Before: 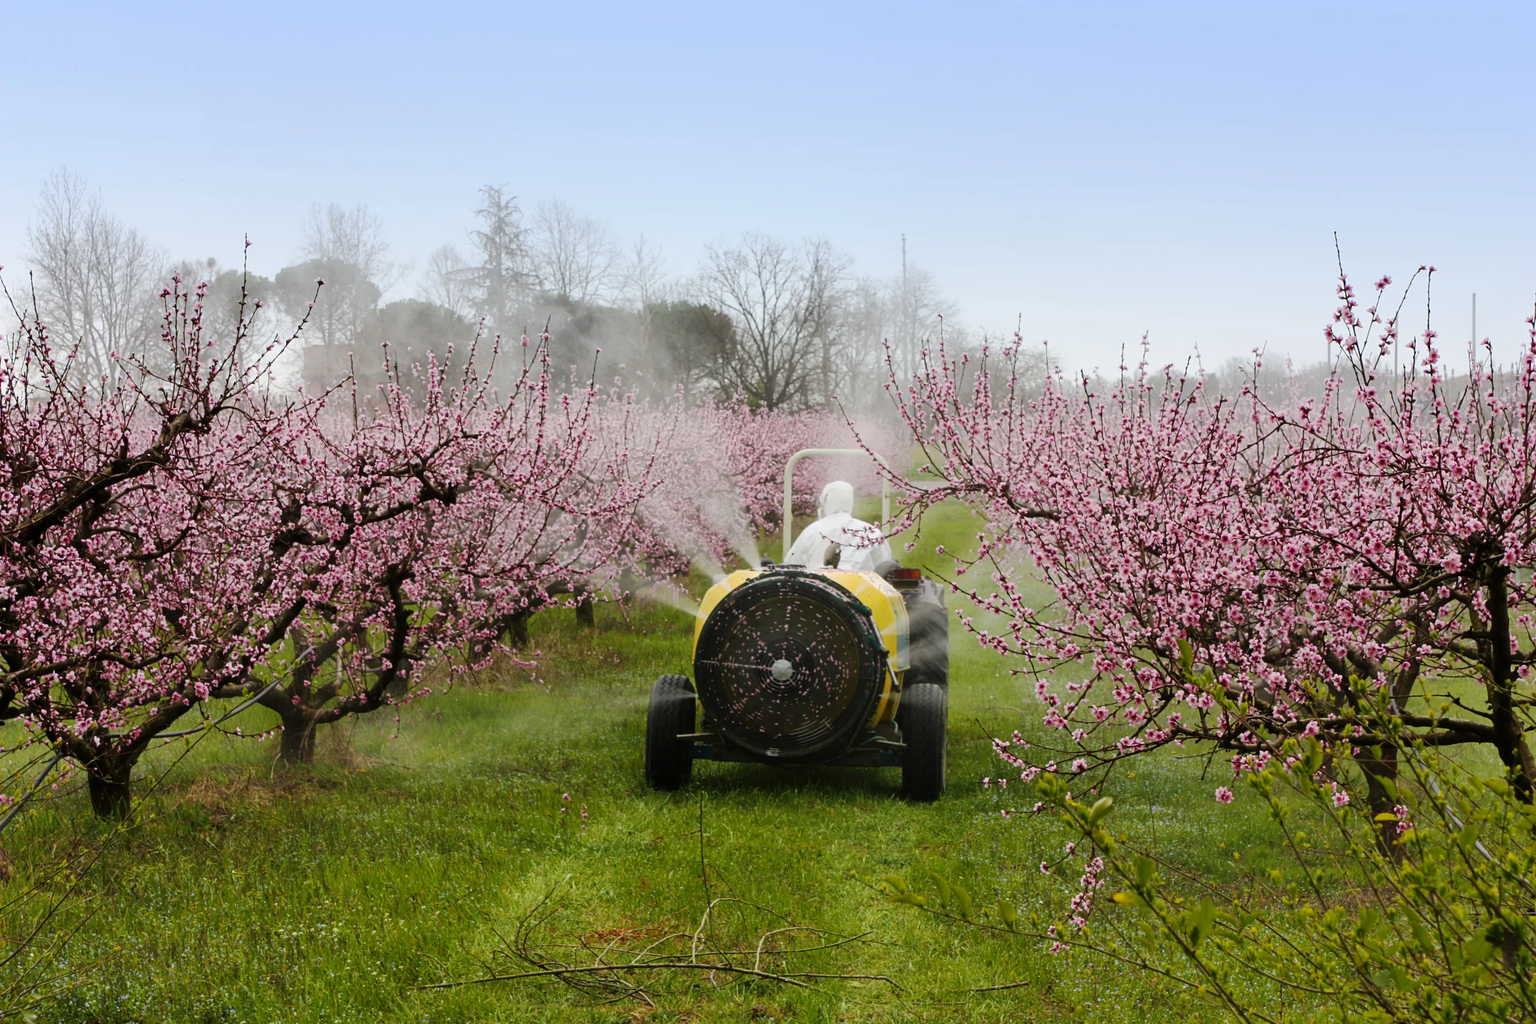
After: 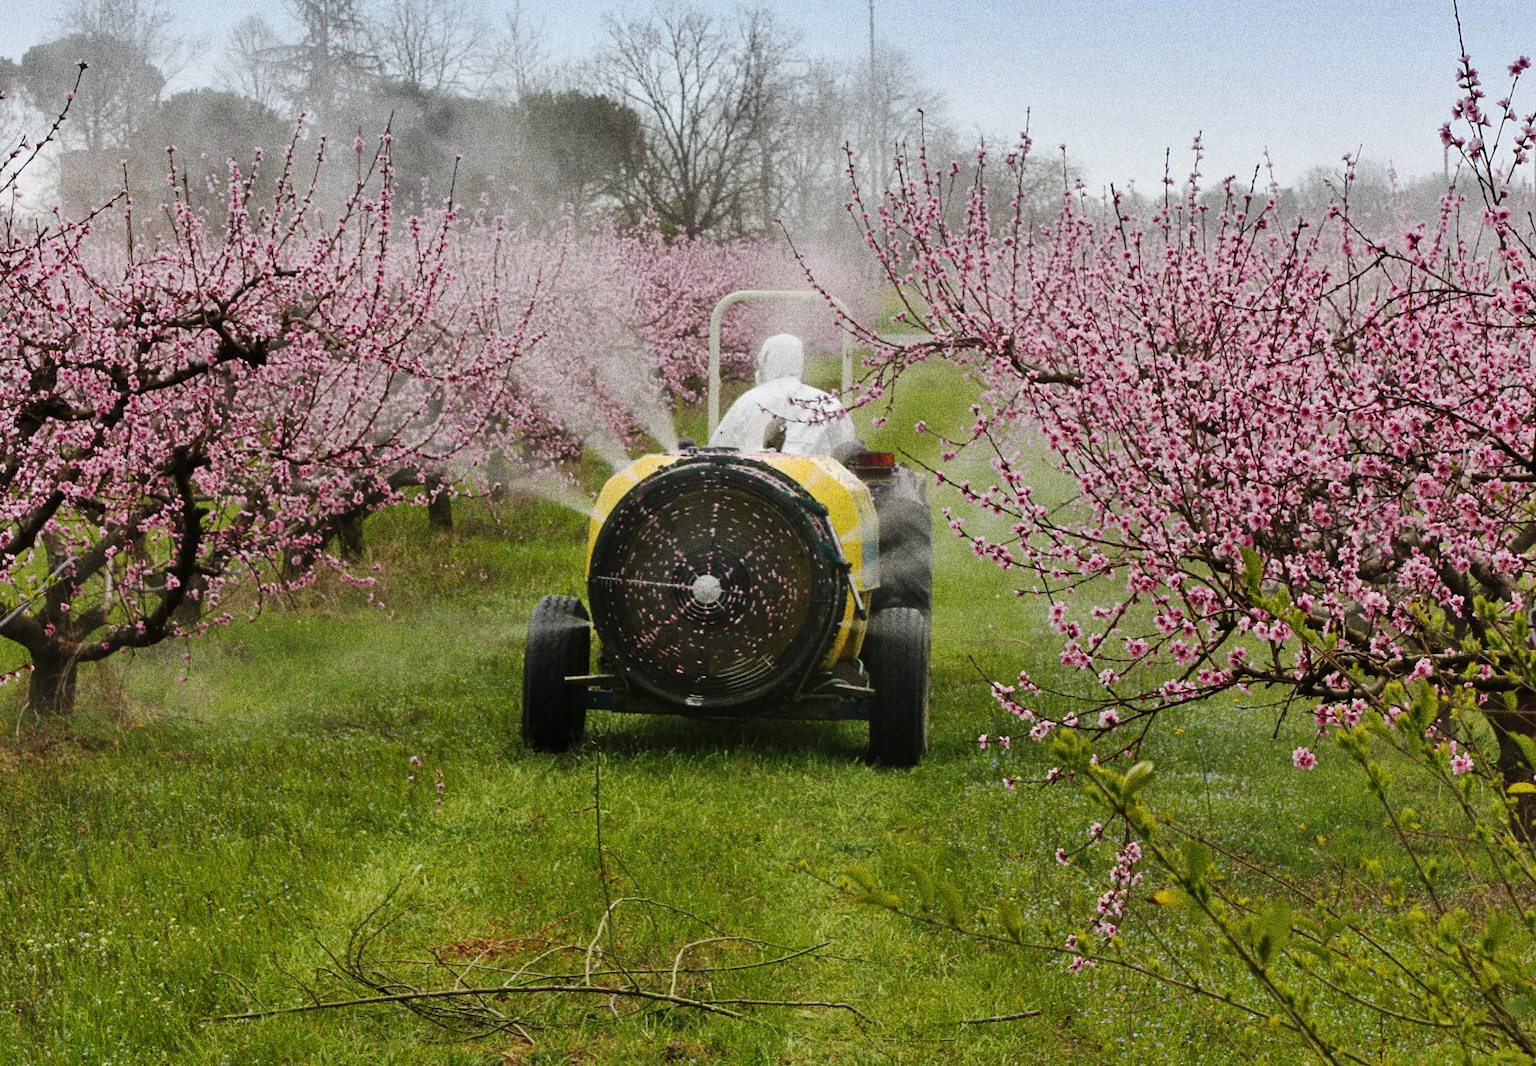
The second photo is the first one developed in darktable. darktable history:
crop: left 16.871%, top 22.857%, right 9.116%
shadows and highlights: low approximation 0.01, soften with gaussian
grain: coarseness 10.62 ISO, strength 55.56%
